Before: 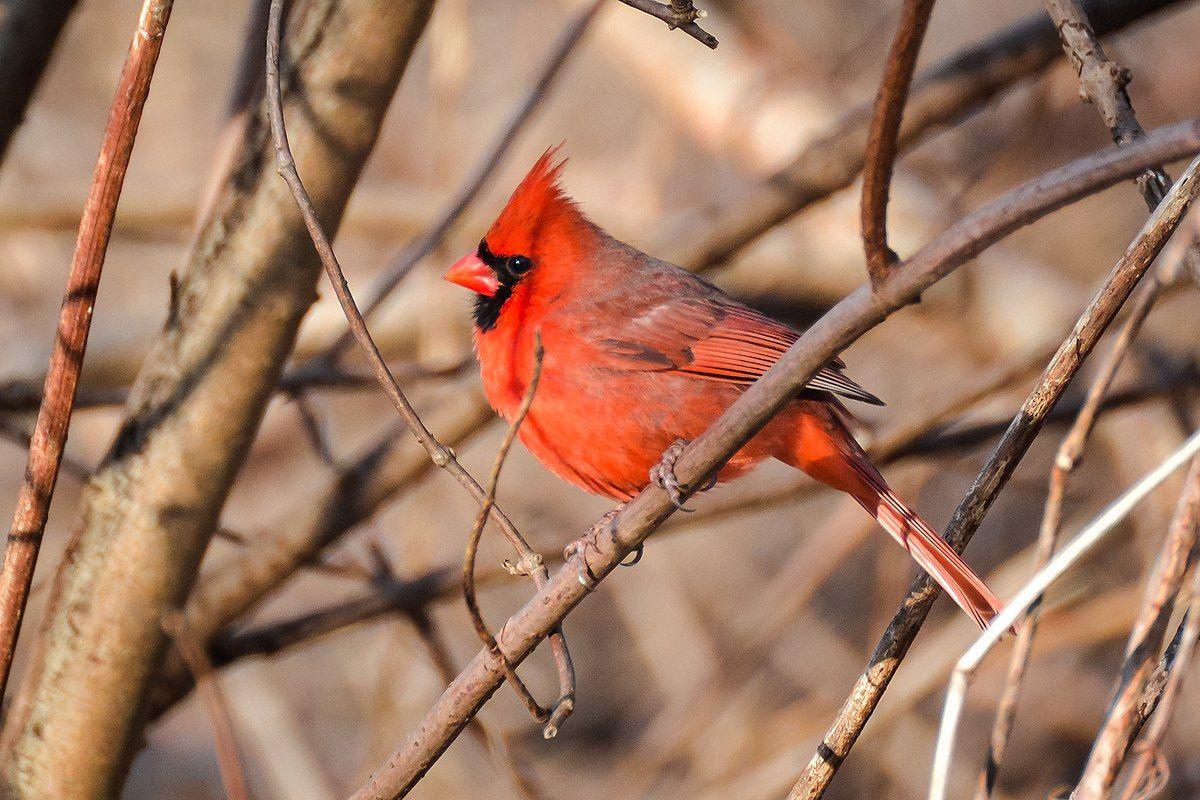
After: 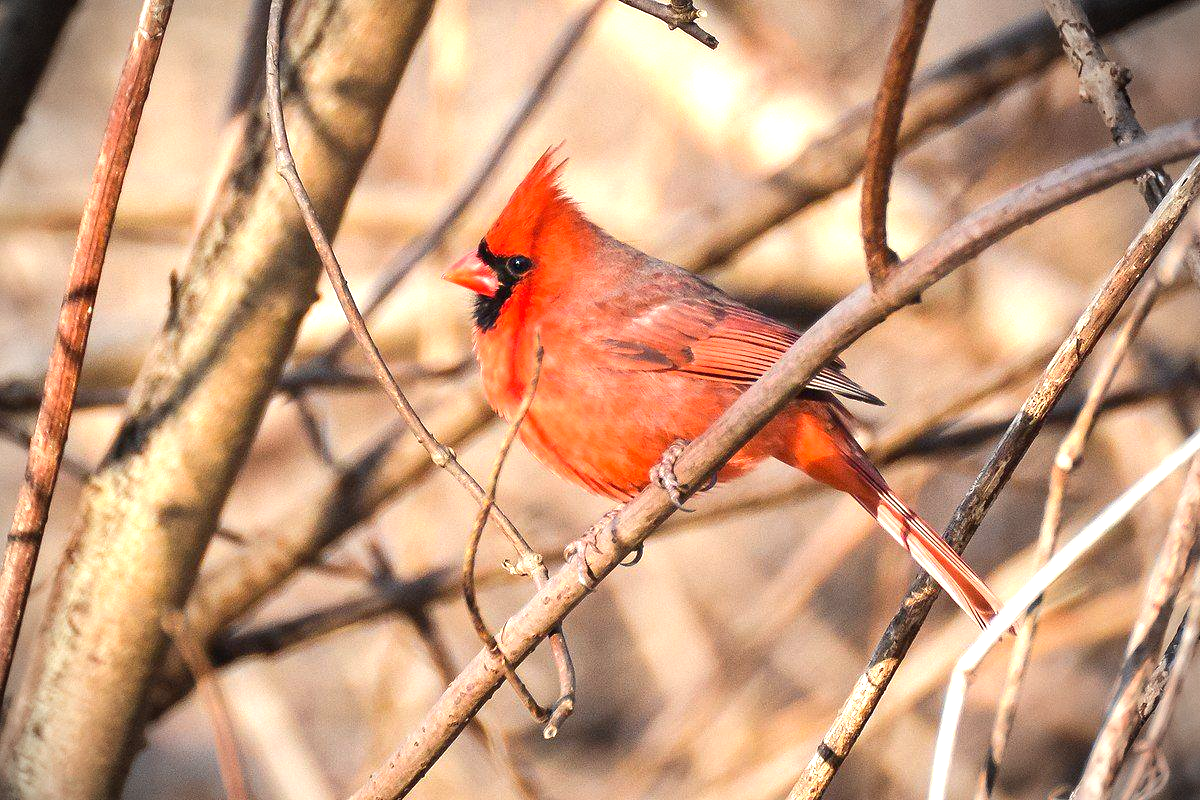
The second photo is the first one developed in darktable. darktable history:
exposure: black level correction -0.001, exposure 0.905 EV, compensate highlight preservation false
color correction: highlights b* 3
vignetting: fall-off start 88.35%, fall-off radius 44.15%, brightness -0.686, width/height ratio 1.153
